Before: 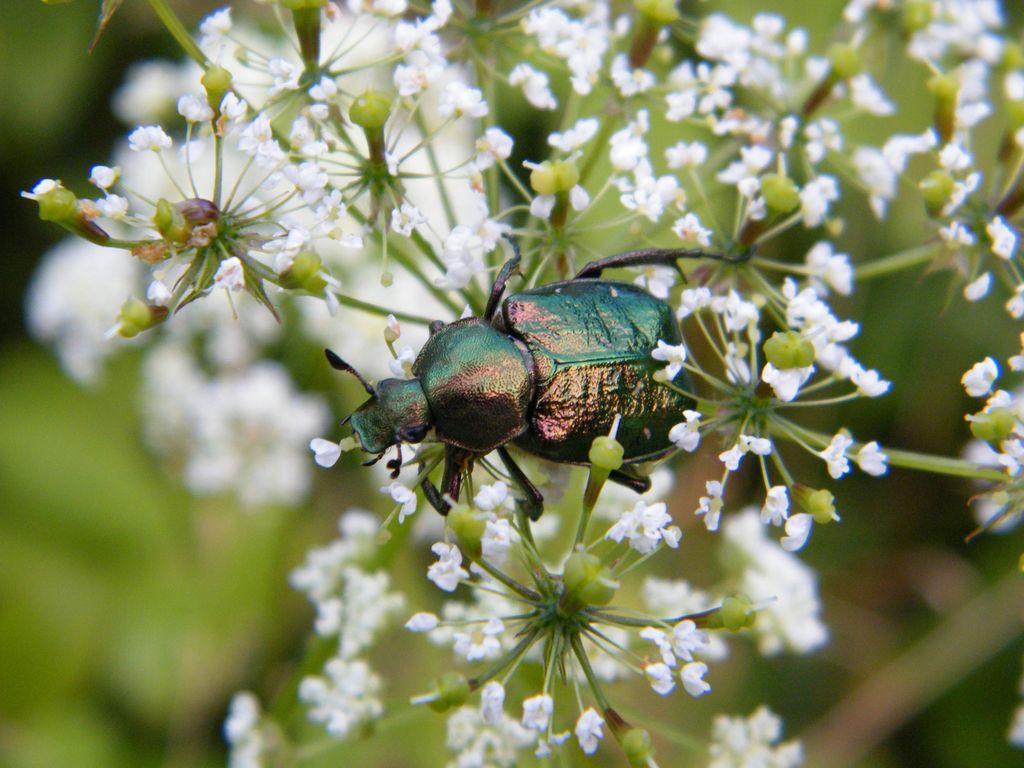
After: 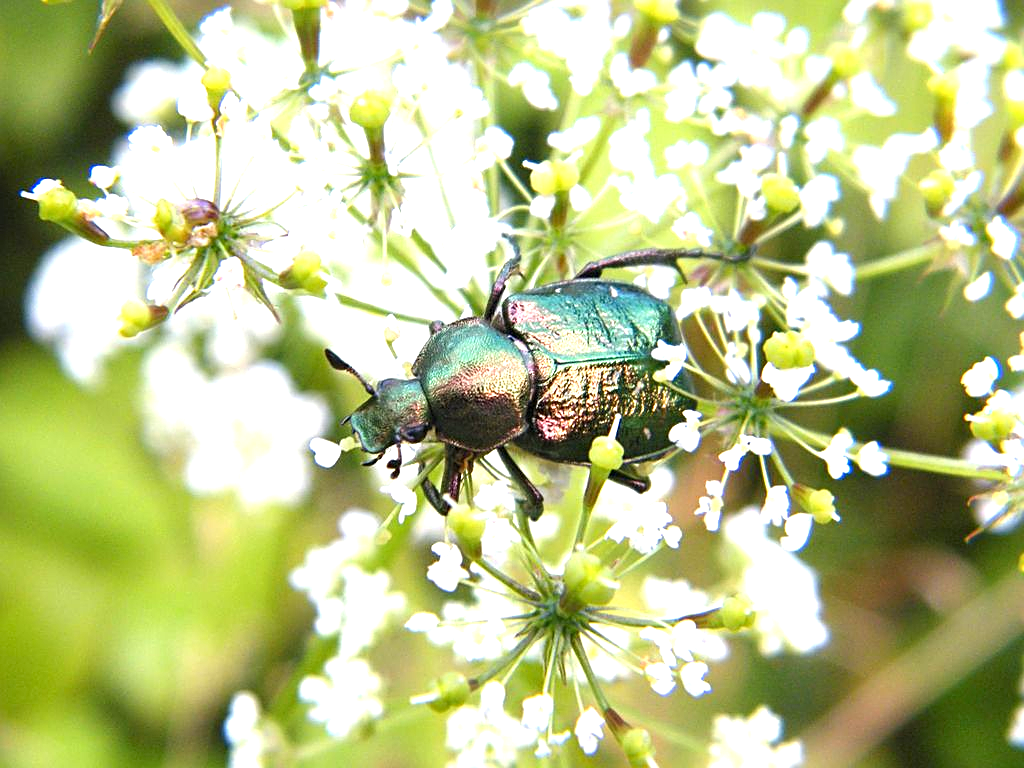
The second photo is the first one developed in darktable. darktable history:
sharpen: on, module defaults
white balance: emerald 1
exposure: black level correction 0, exposure 1.45 EV, compensate exposure bias true, compensate highlight preservation false
